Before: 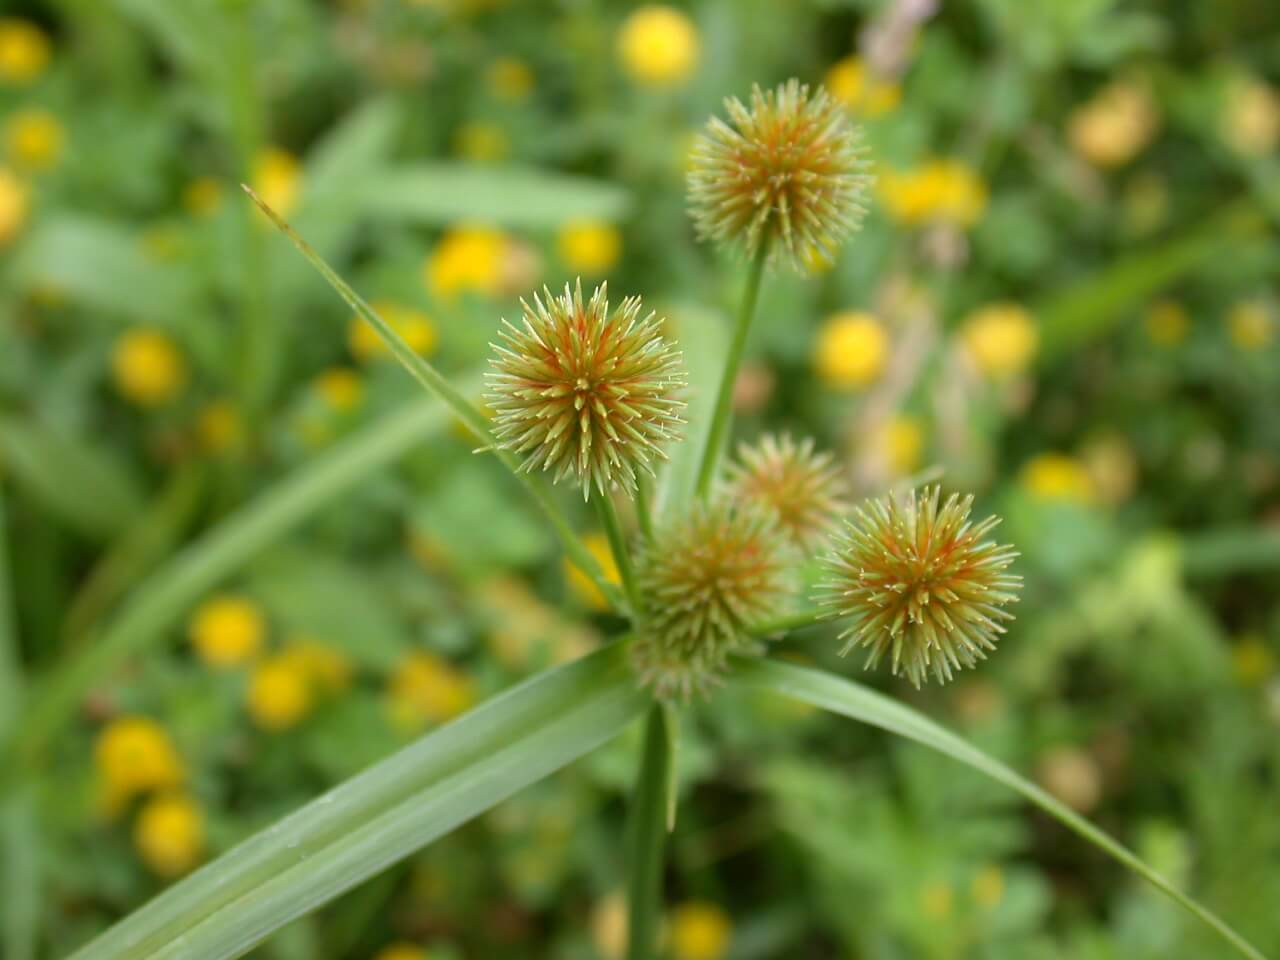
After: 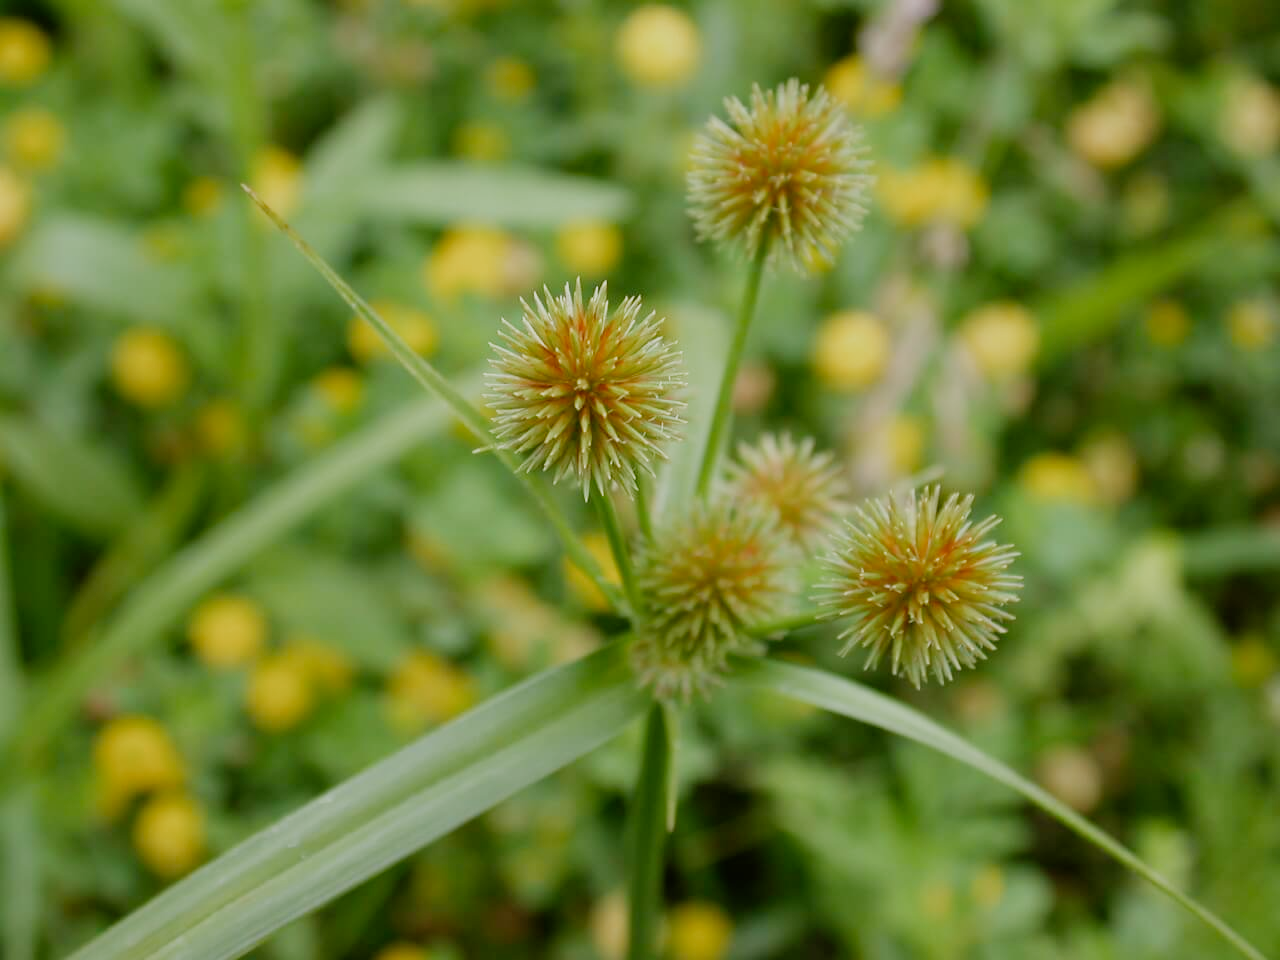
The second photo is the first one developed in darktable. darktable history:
filmic rgb: black relative exposure -8 EV, white relative exposure 3.94 EV, hardness 4.27, add noise in highlights 0, preserve chrominance no, color science v3 (2019), use custom middle-gray values true, contrast in highlights soft
